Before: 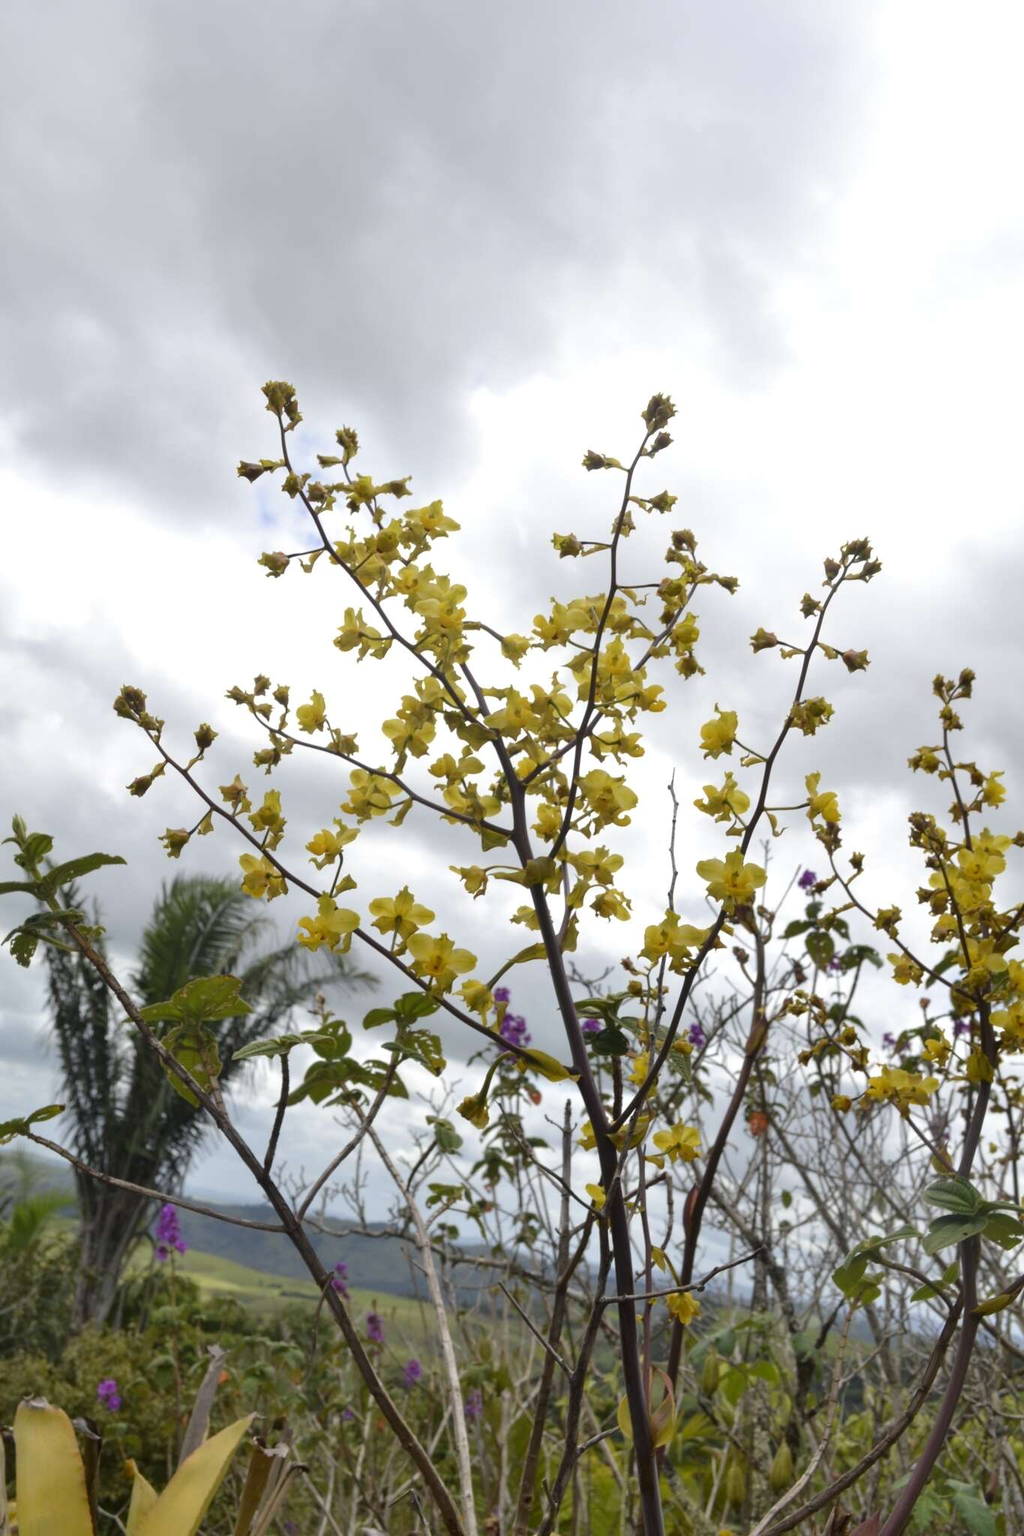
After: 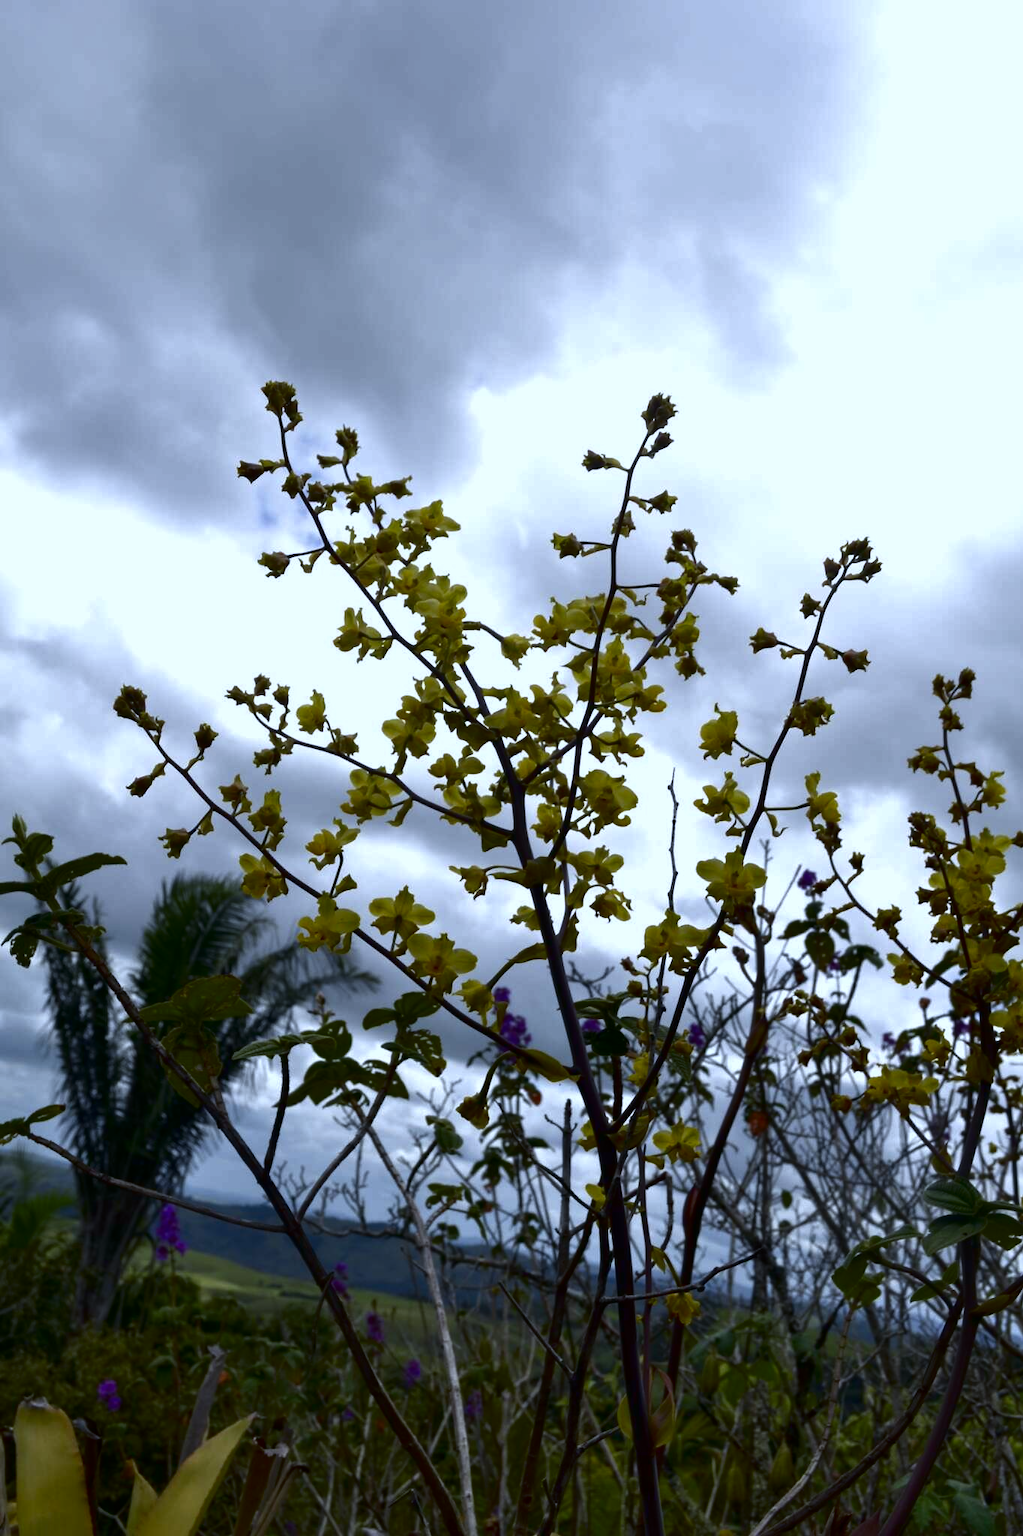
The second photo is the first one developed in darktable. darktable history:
contrast brightness saturation: brightness -0.52
white balance: red 0.926, green 1.003, blue 1.133
